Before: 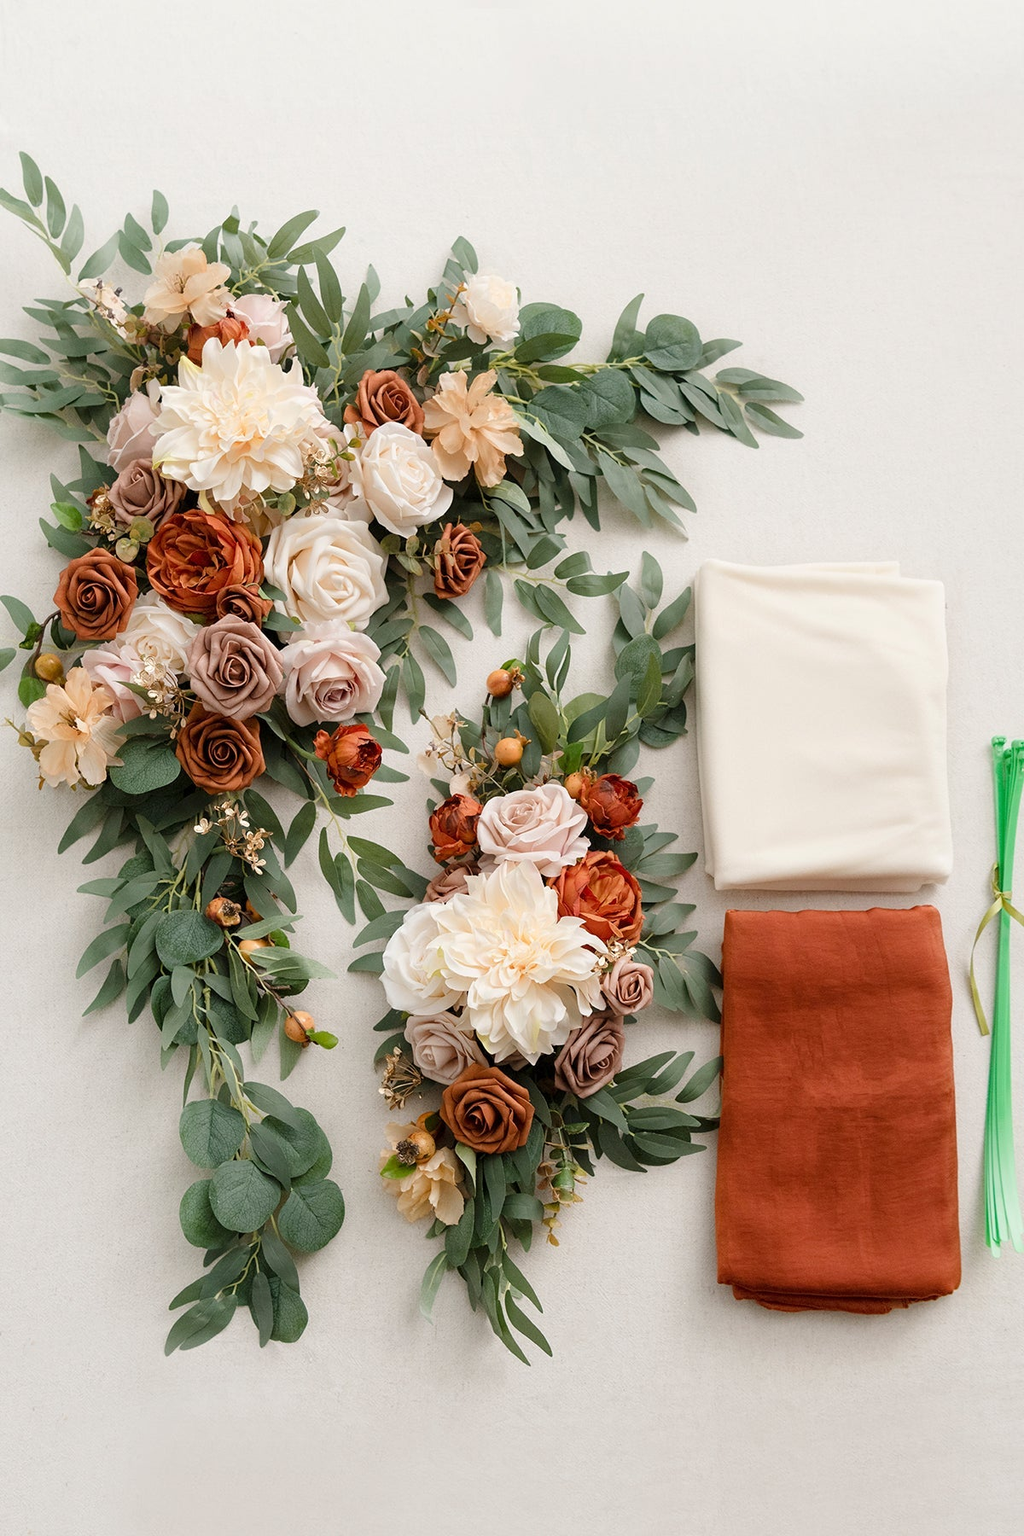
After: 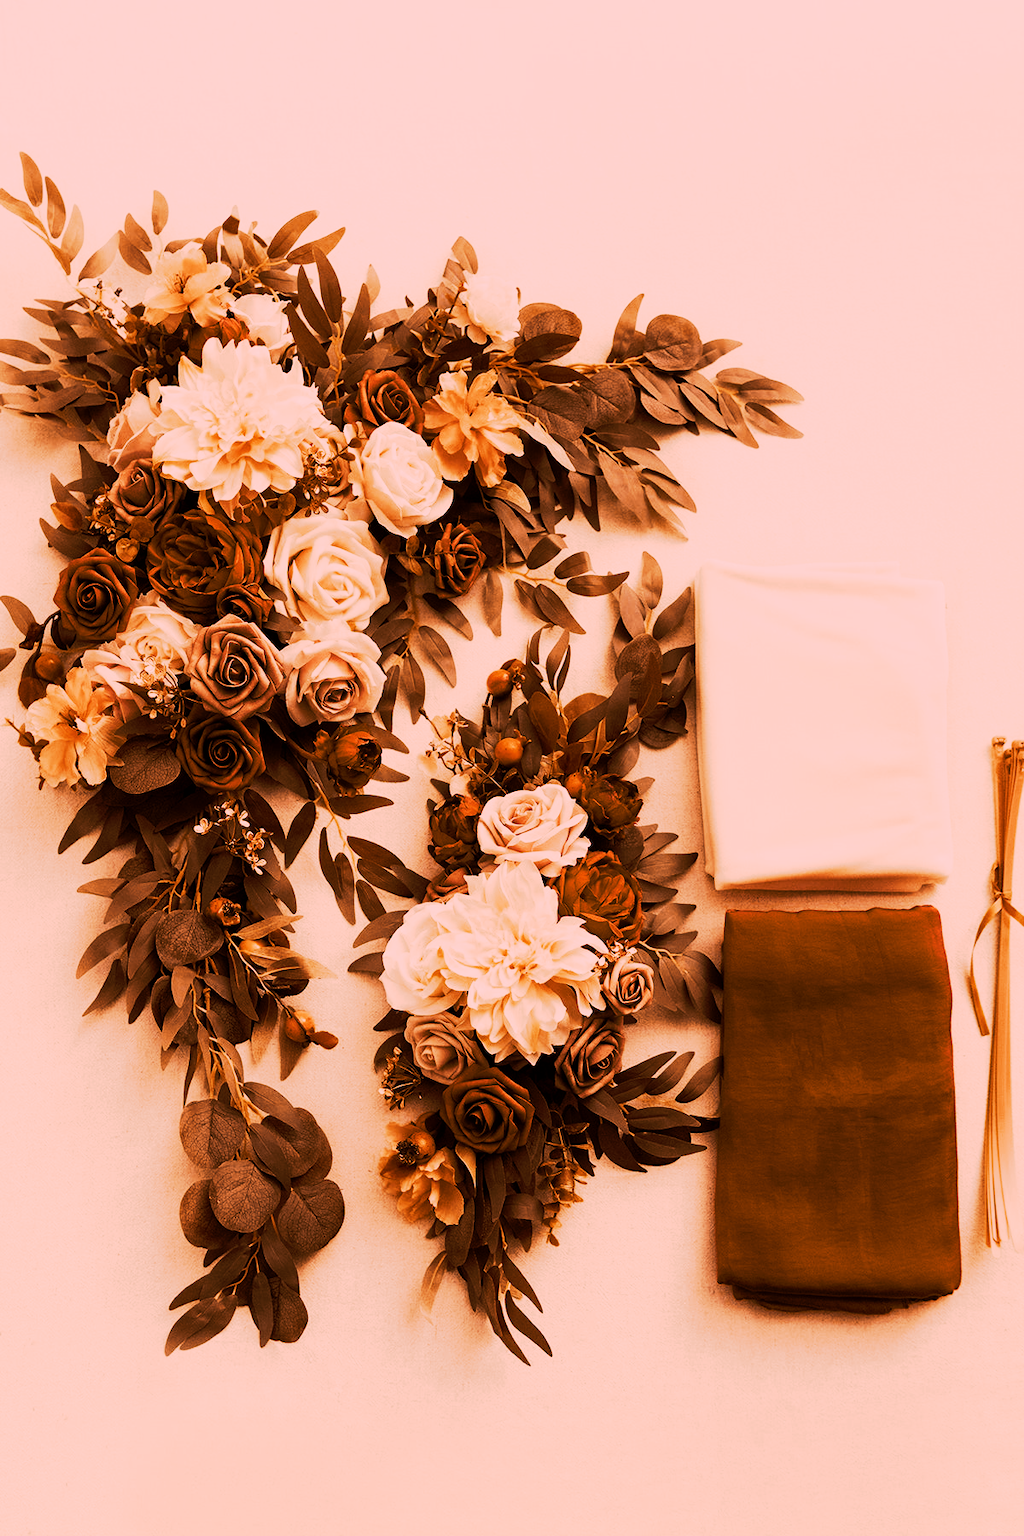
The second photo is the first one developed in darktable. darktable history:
tone curve: curves: ch0 [(0, 0) (0.003, 0.002) (0.011, 0.002) (0.025, 0.002) (0.044, 0.007) (0.069, 0.014) (0.1, 0.026) (0.136, 0.04) (0.177, 0.061) (0.224, 0.1) (0.277, 0.151) (0.335, 0.198) (0.399, 0.272) (0.468, 0.387) (0.543, 0.553) (0.623, 0.716) (0.709, 0.8) (0.801, 0.855) (0.898, 0.897) (1, 1)], preserve colors none
color look up table: target L [68.84, 57.68, 77.52, 72, 45.67, 49.08, 52.29, 43.08, 27.51, 202.02, 59.04, 68.03, 58.42, 50.54, 51.13, 48.71, 44.01, 50.99, 30.16, 28.3, 16.2, 90.83, 74.6, 78.79, 78.03, 71.5, 68.89, 63.27, 54.07, 67.99, 59.58, 67.98, 64.03, 34.03, 63.78, 27.48, 31.69, 28.64, 10.73, 22.52, 93.39, 72.87, 81.75, 69.06, 68.08, 67.03, 69.75, 45.45, 6.199], target a [41.22, 39.61, 35, 38.51, 22.48, 22.63, 16.8, 21.95, 24.98, 0, 34.21, 39.31, 34.38, 20.28, 20.38, 18.7, 17.49, 17.88, 26.63, 22.8, 18.41, 30.58, 37.85, 35.91, 37.23, 31.54, 33.7, 35.53, 14.02, 34.44, 31.26, 34.42, 34.69, 24.59, 34.32, 21.29, 22.93, 23.7, 15.6, 17.06, 27.74, 37, 35.47, 39.23, 34.99, 38.45, 40.89, 17.78, 4.4], target b [26, 44.12, 27.05, 25.27, 41.76, 42.01, 38.22, 41.08, 33.94, -0.001, 41.51, 27.98, 41.53, 41.63, 41.75, 41.33, 40.19, 41.3, 35.94, 34.79, 20.82, 27.06, 27.64, 23.4, 31.25, 45.56, 46.18, 42.9, 14.13, 44.99, 32.1, 45.09, 42.87, 38.09, 42.98, 27.46, 37.01, 35.24, 13.32, 28.63, 21.23, 27.65, 29.28, 30.4, 42.23, 27.26, 24.81, 40.57, 9.95], num patches 49
